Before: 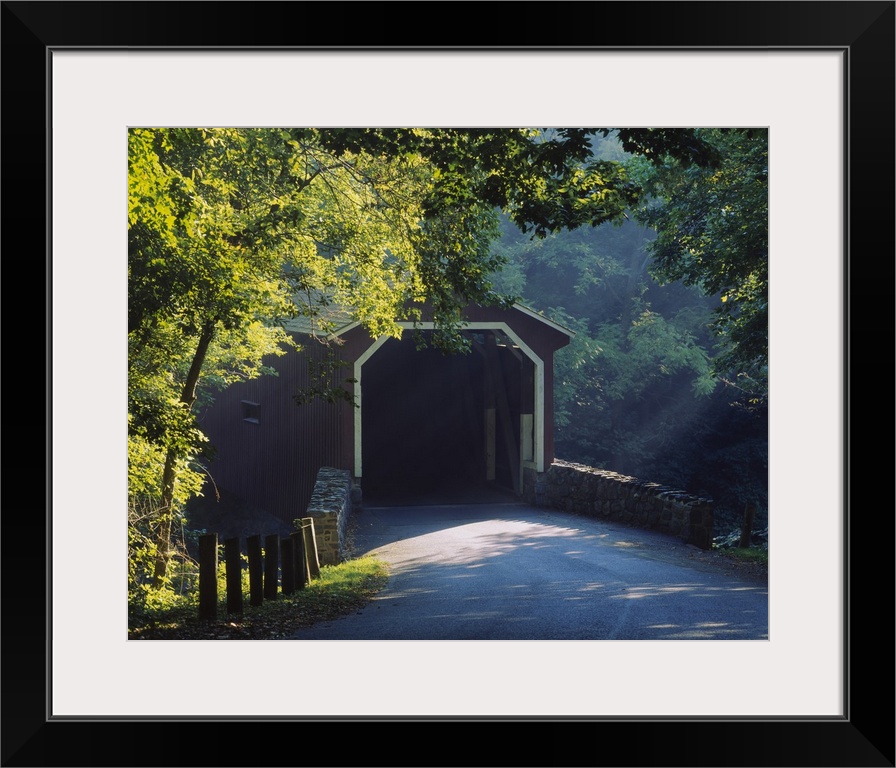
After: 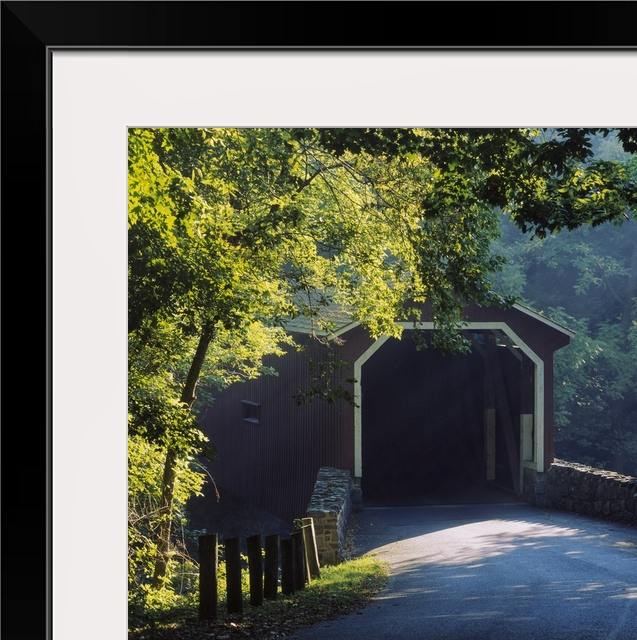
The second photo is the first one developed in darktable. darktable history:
local contrast: highlights 100%, shadows 100%, detail 120%, midtone range 0.2
crop: right 28.885%, bottom 16.626%
